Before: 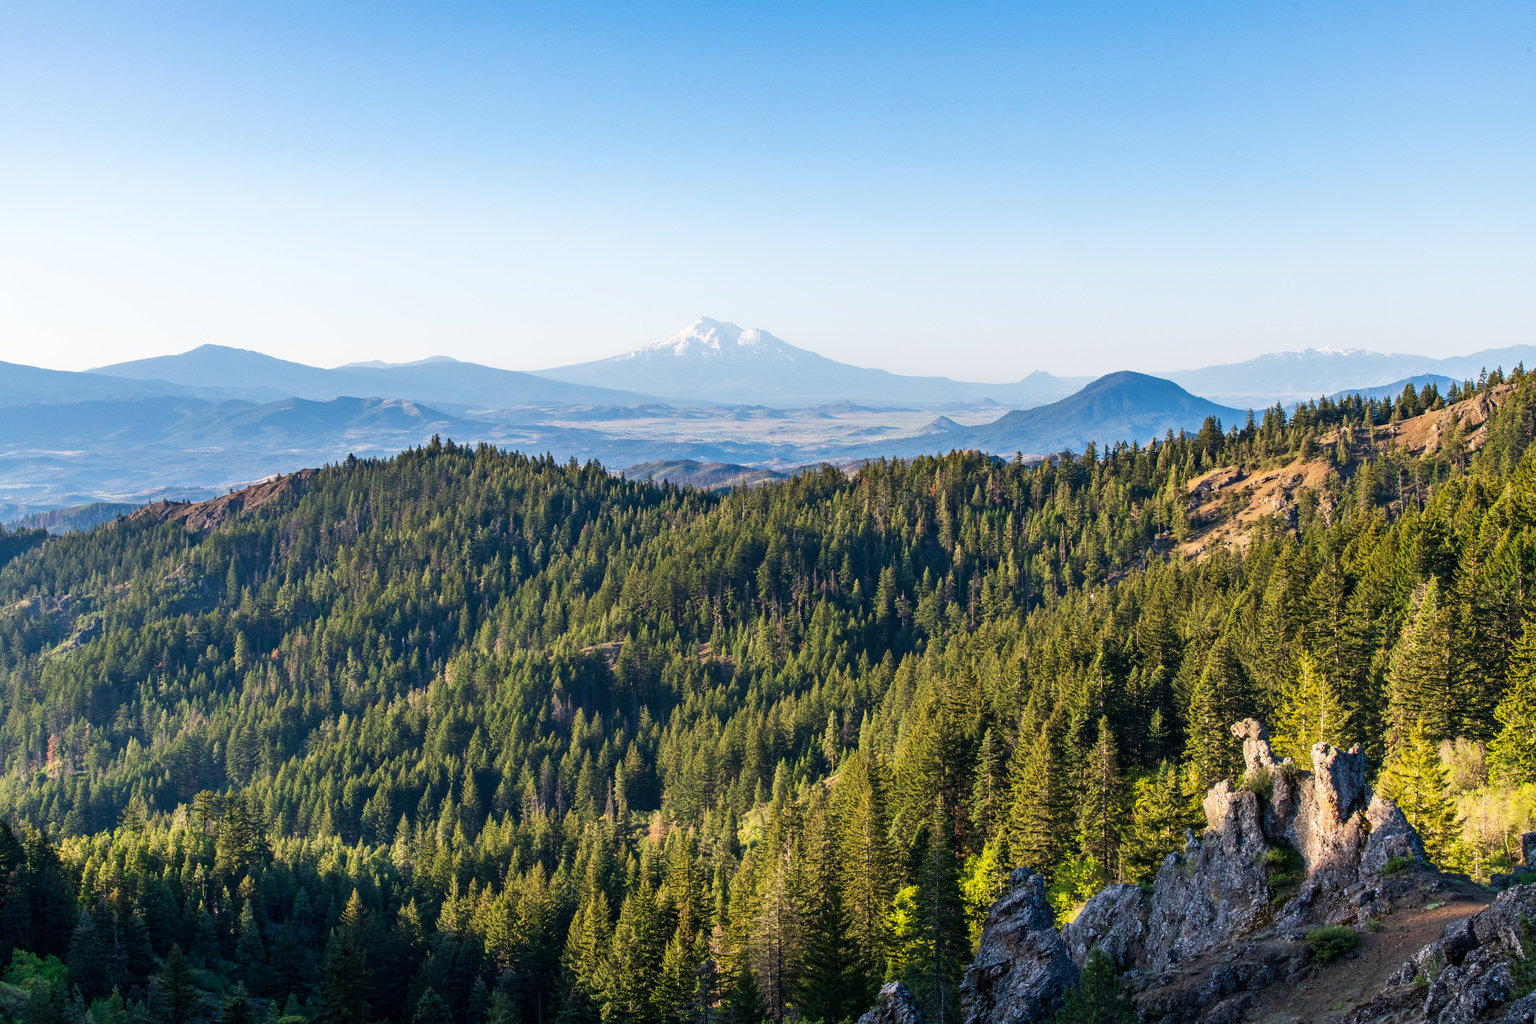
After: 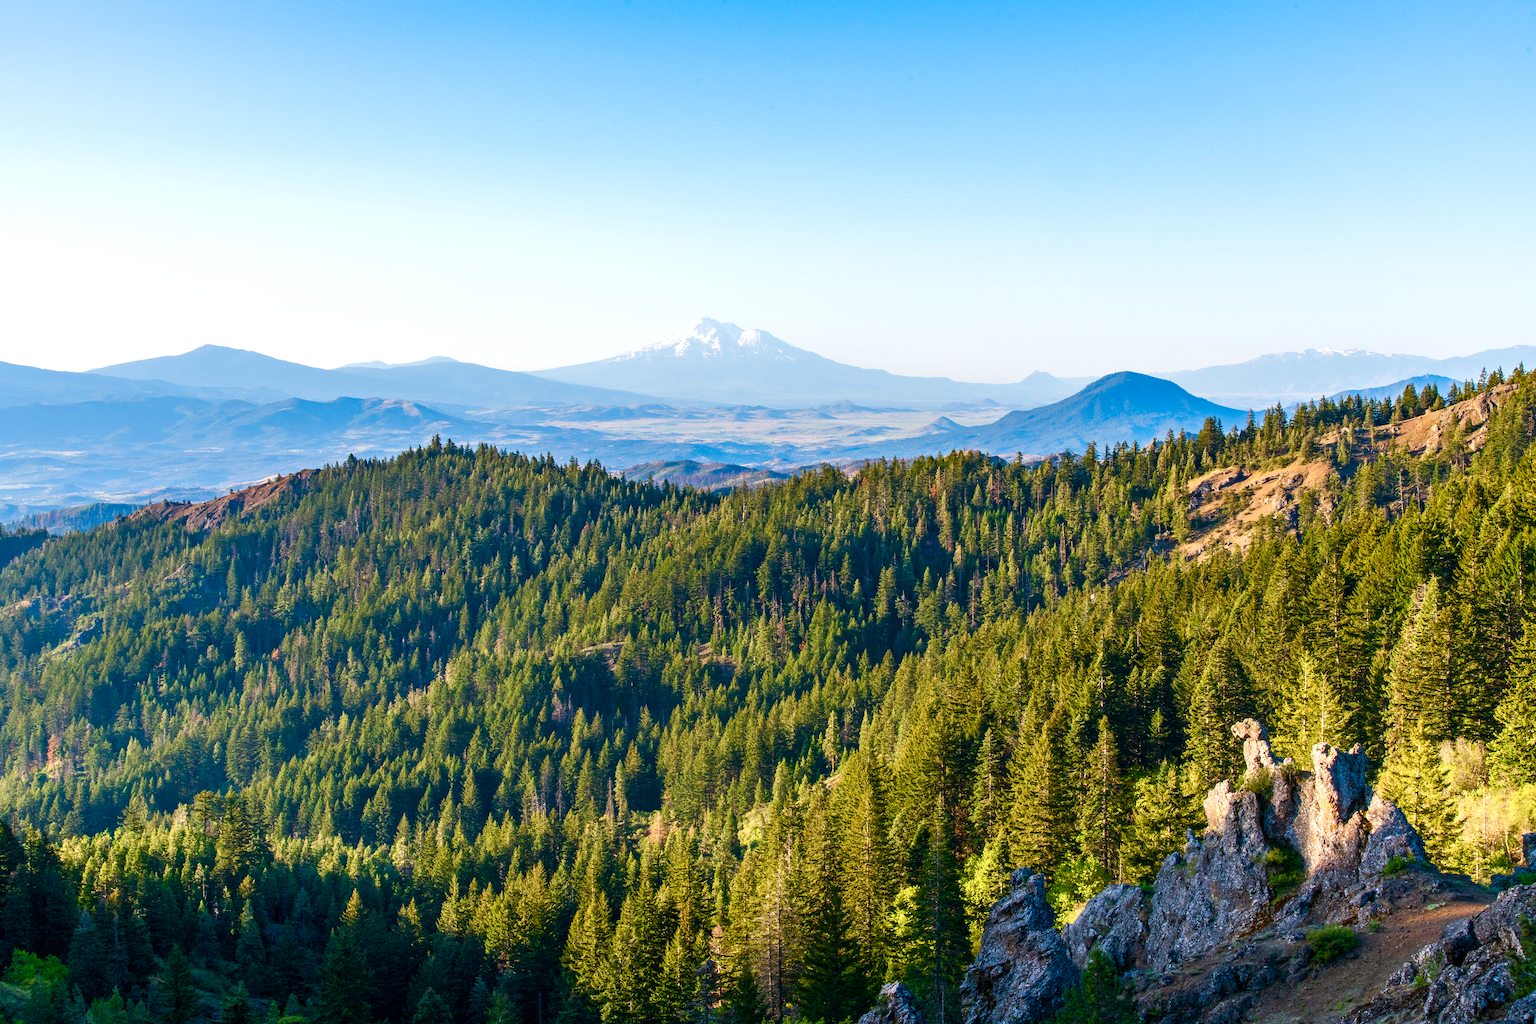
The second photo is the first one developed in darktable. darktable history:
tone equalizer: on, module defaults
color balance rgb: shadows lift › chroma 3.614%, shadows lift › hue 91.5°, linear chroma grading › global chroma 8.69%, perceptual saturation grading › global saturation 20%, perceptual saturation grading › highlights -50.397%, perceptual saturation grading › shadows 30.749%, global vibrance 39.195%
exposure: exposure 0.188 EV, compensate highlight preservation false
